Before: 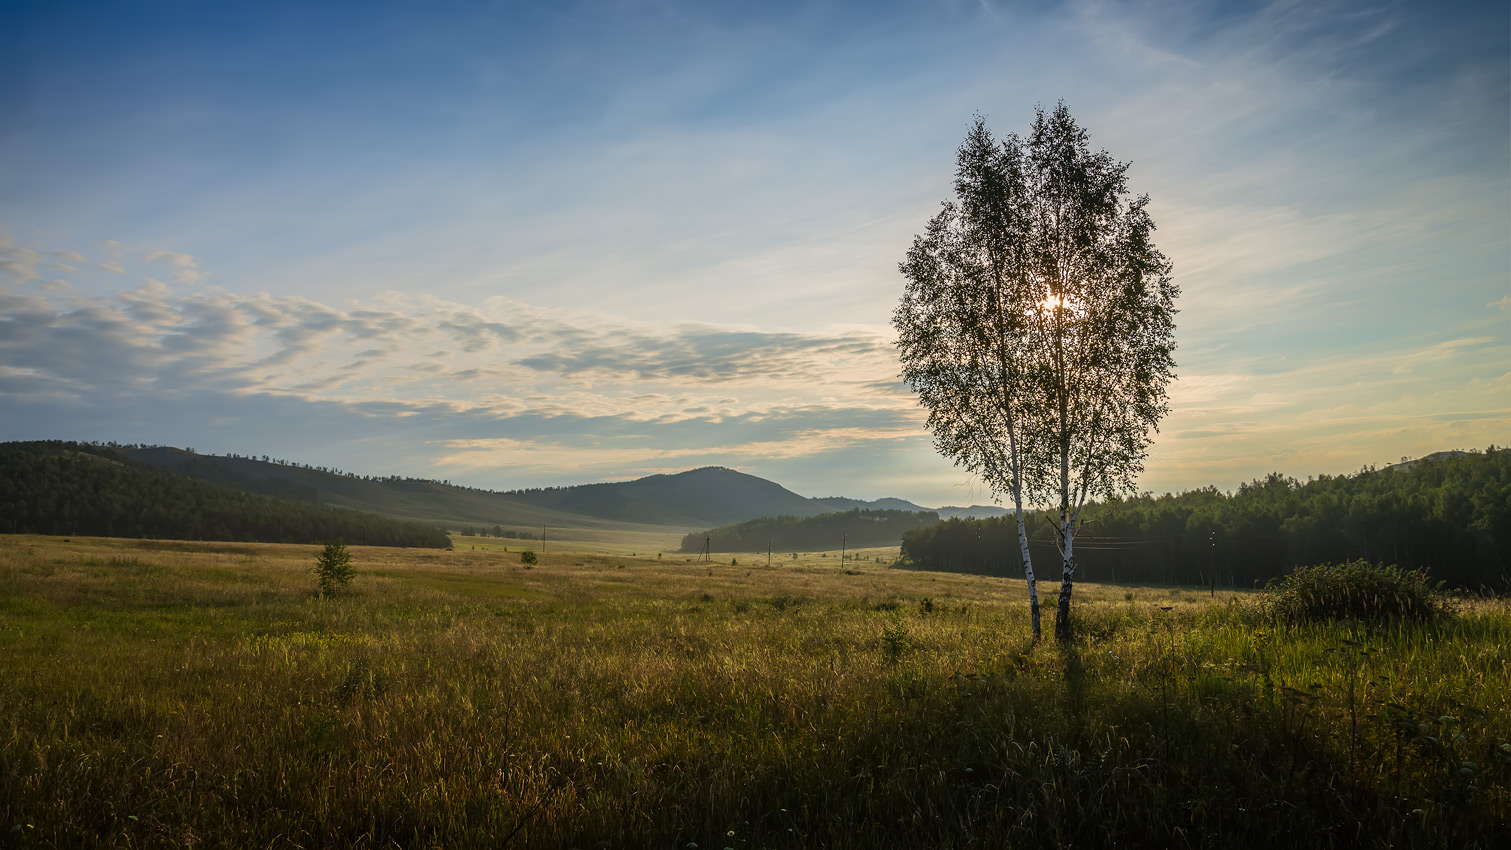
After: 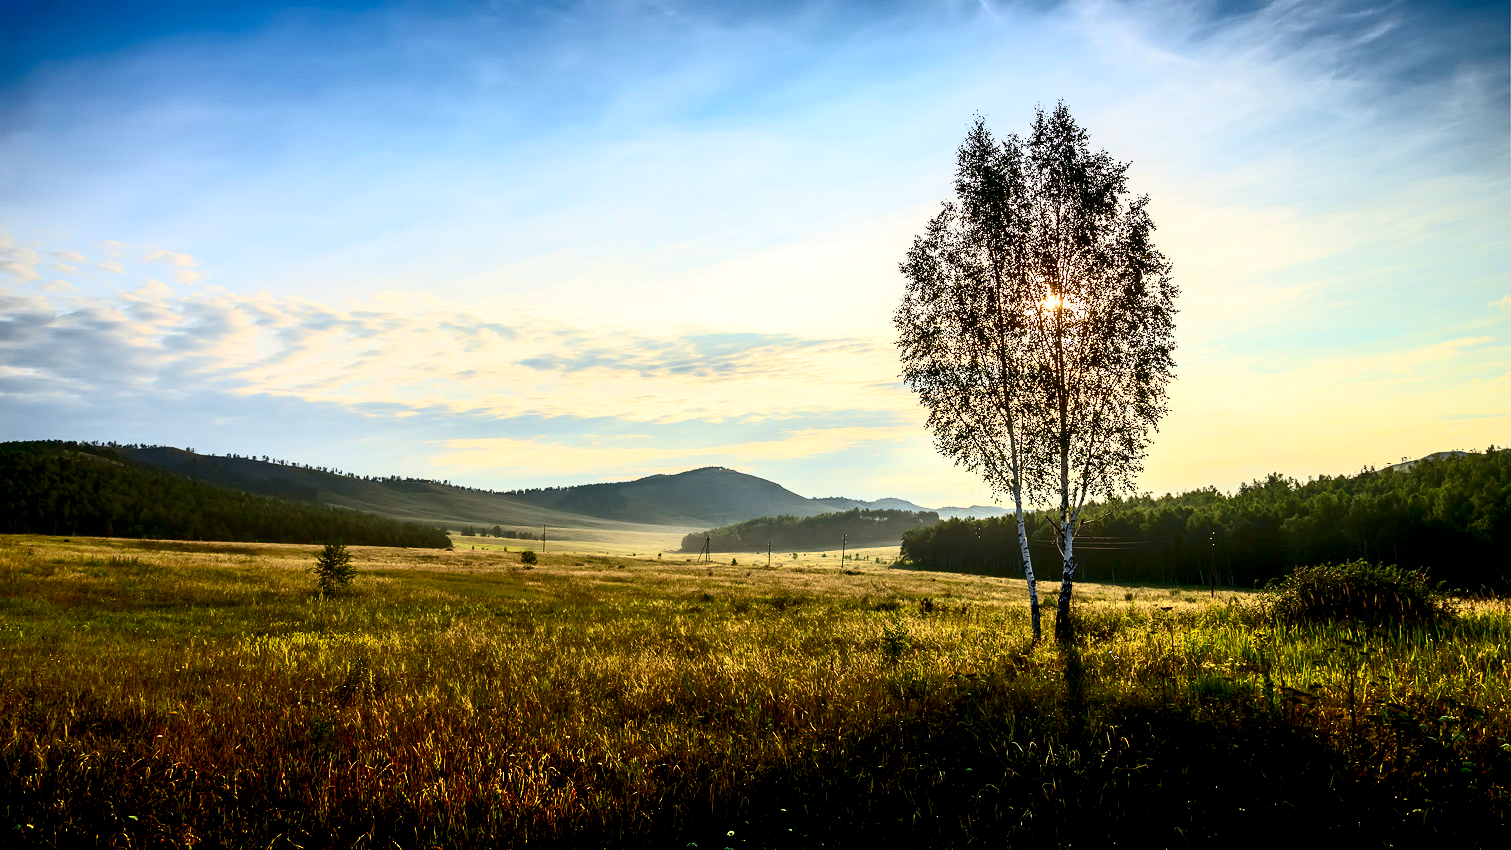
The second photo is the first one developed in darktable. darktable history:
shadows and highlights: highlights color adjustment 32.34%, low approximation 0.01, soften with gaussian
contrast brightness saturation: contrast 0.41, brightness 0.106, saturation 0.21
exposure: black level correction 0.012, exposure 0.696 EV, compensate highlight preservation false
